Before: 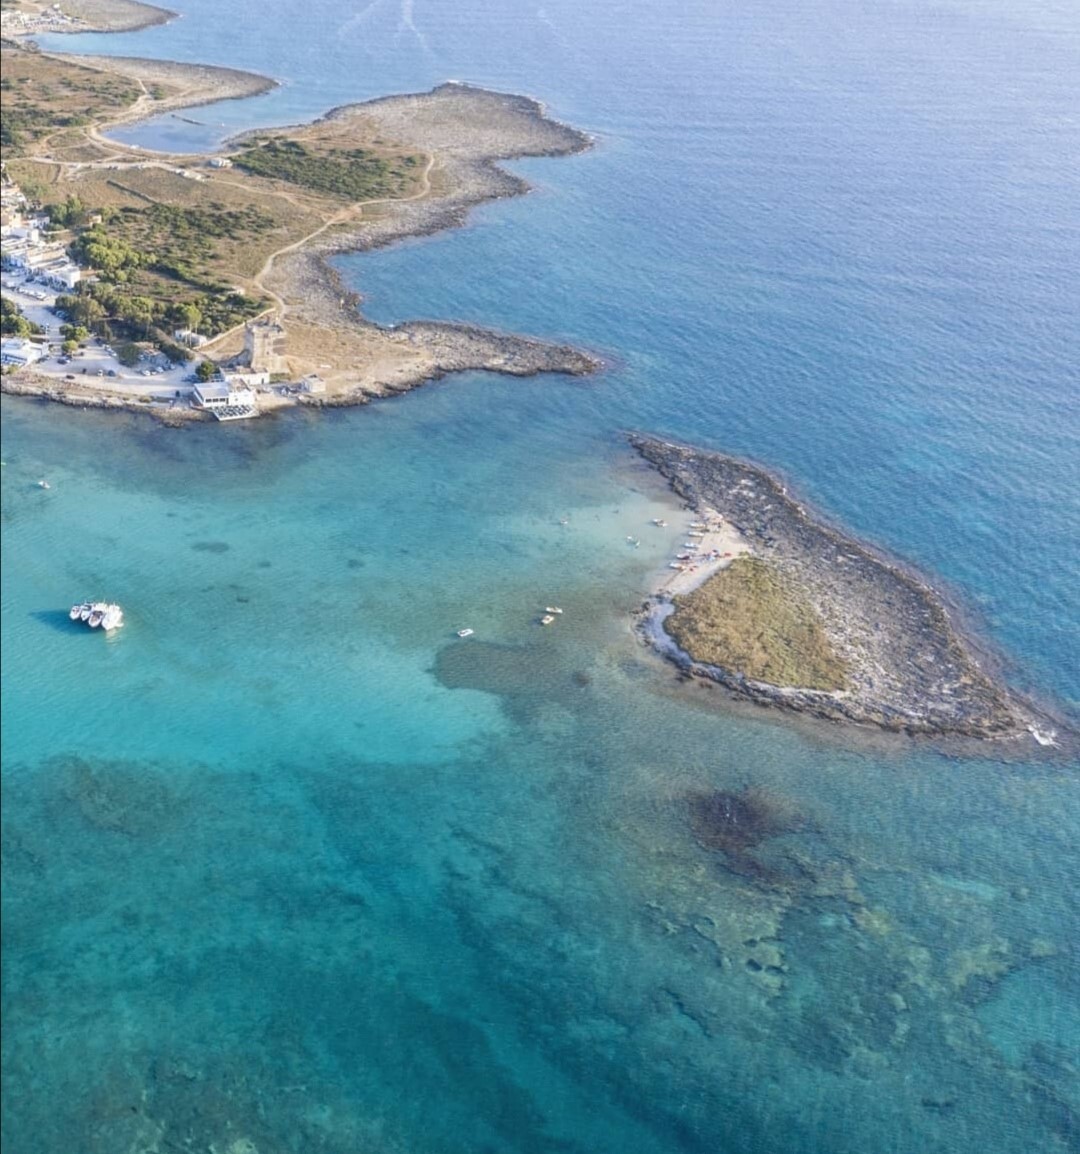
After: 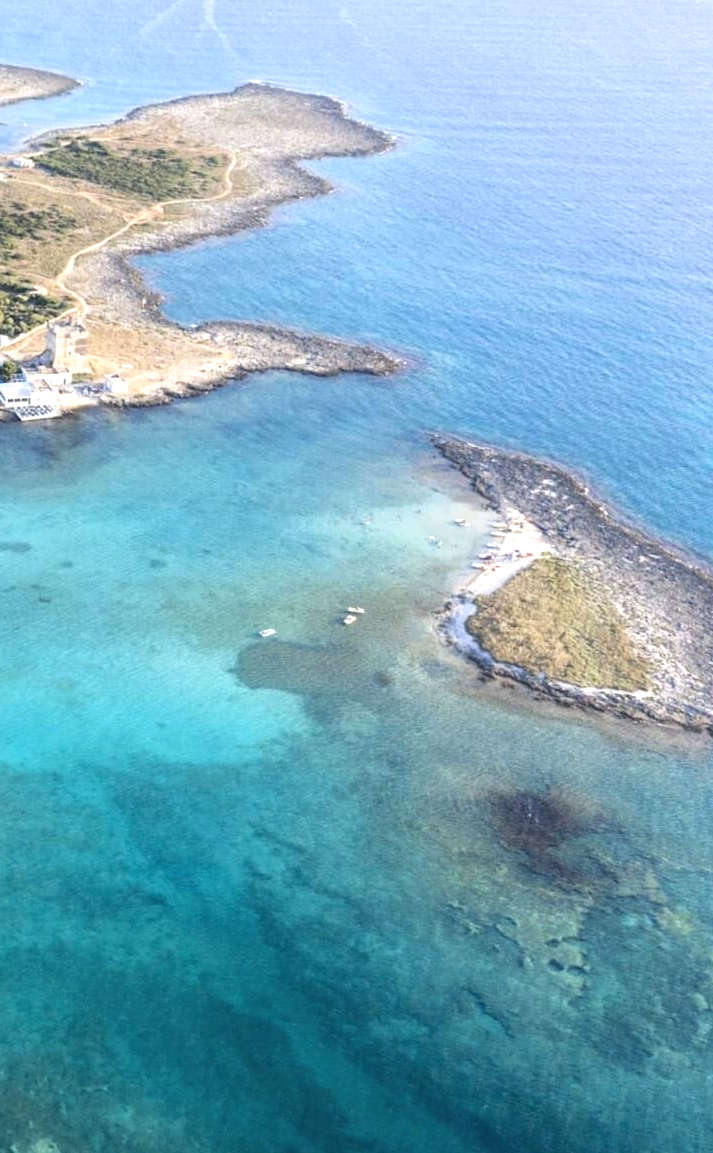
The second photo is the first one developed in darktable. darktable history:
crop and rotate: left 18.442%, right 15.508%
tone equalizer: -8 EV 0.001 EV, -7 EV -0.002 EV, -6 EV 0.002 EV, -5 EV -0.03 EV, -4 EV -0.116 EV, -3 EV -0.169 EV, -2 EV 0.24 EV, -1 EV 0.702 EV, +0 EV 0.493 EV
